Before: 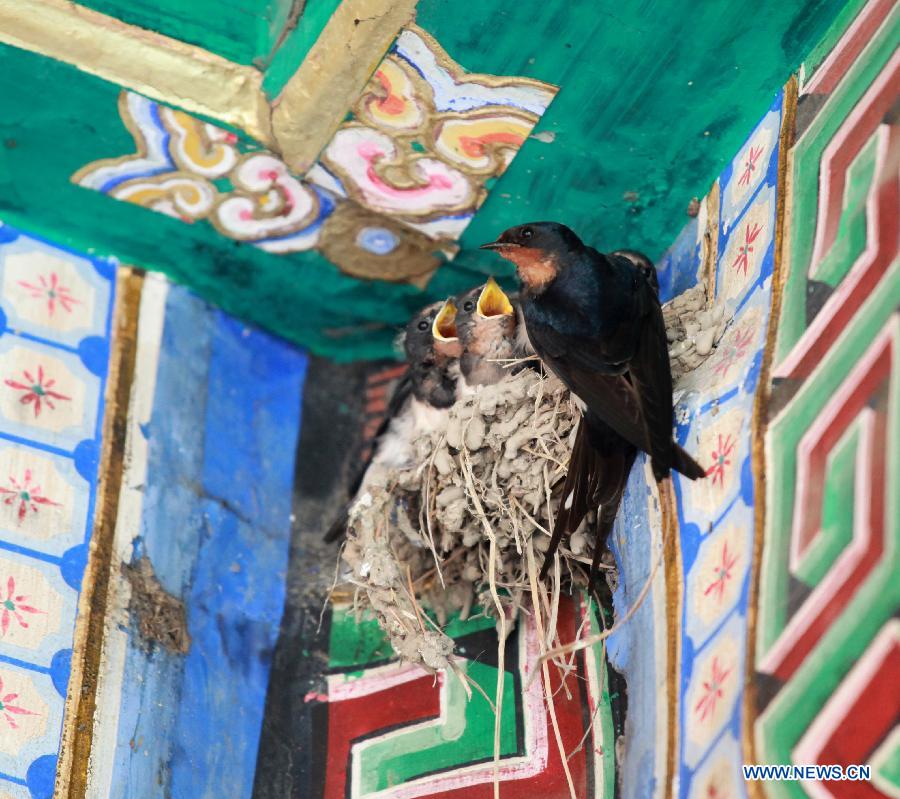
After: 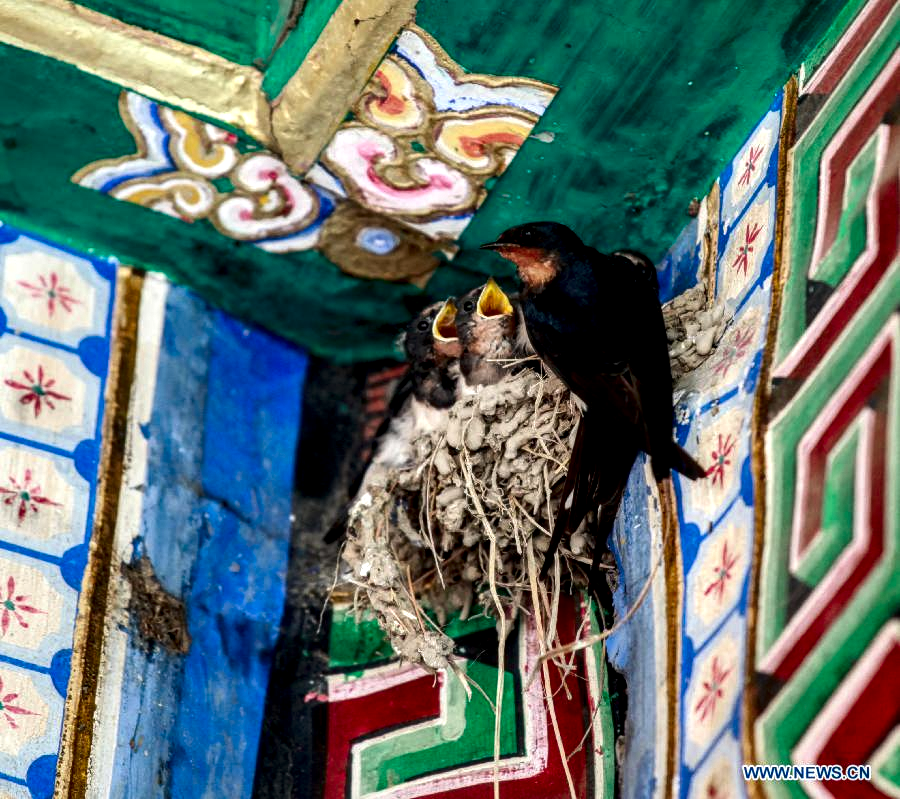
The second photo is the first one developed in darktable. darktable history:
local contrast: detail 160%
contrast brightness saturation: contrast 0.1, brightness -0.26, saturation 0.14
